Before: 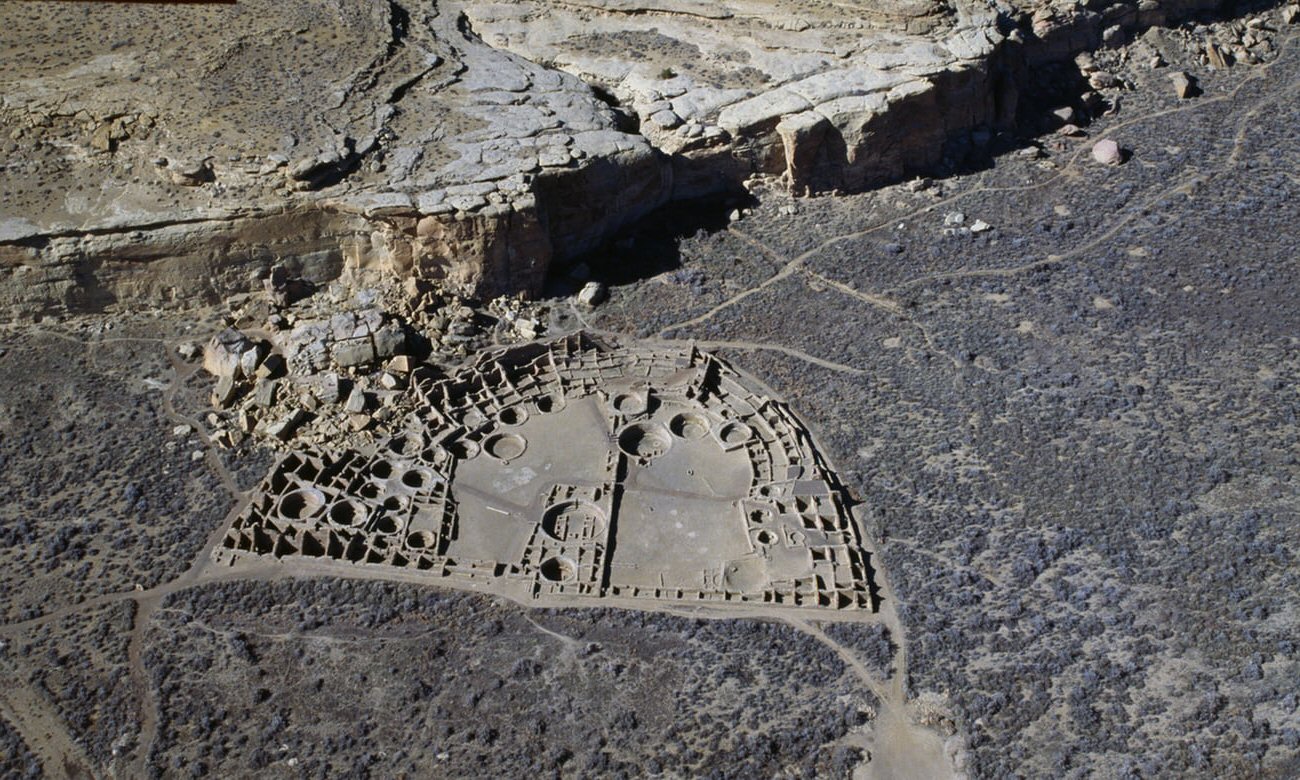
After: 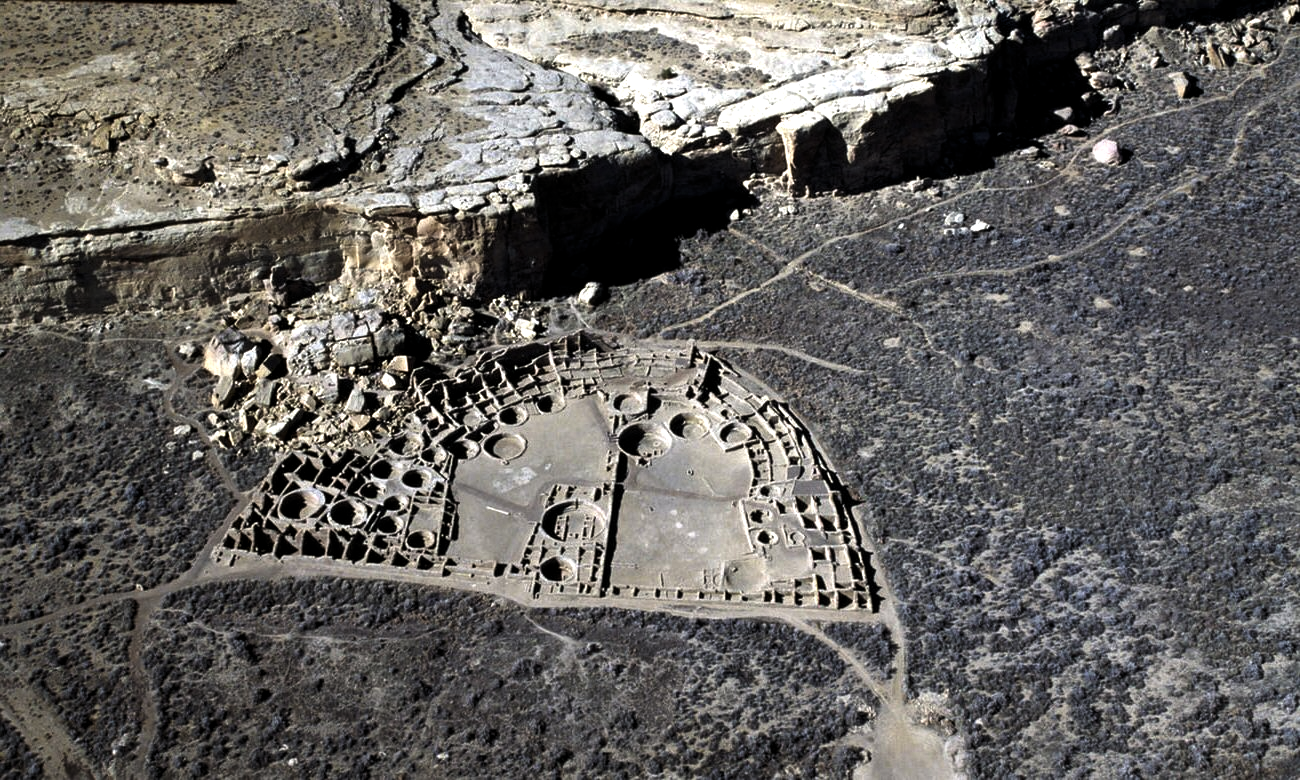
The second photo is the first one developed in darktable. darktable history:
levels: levels [0.044, 0.475, 0.791]
